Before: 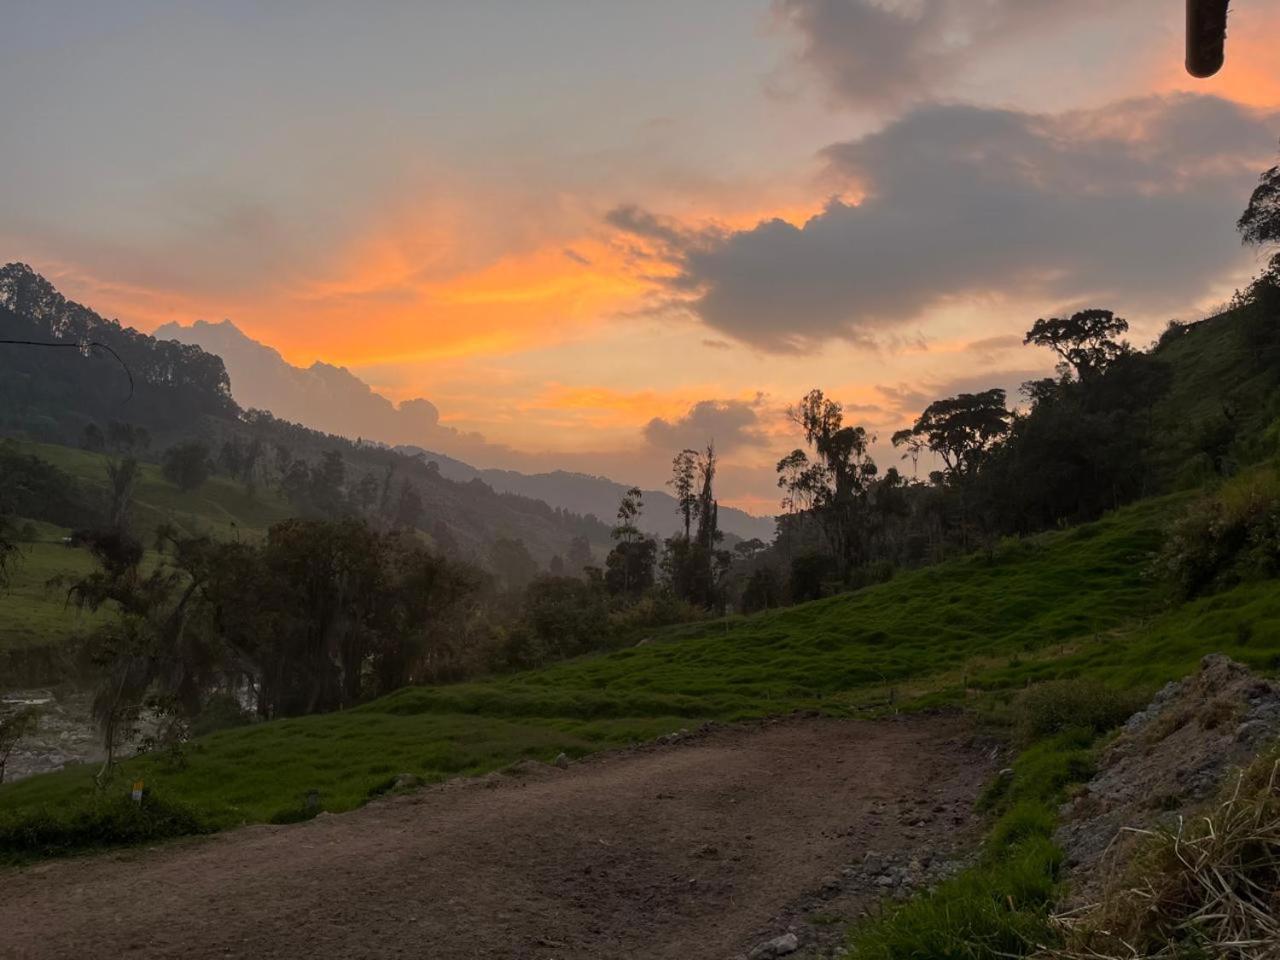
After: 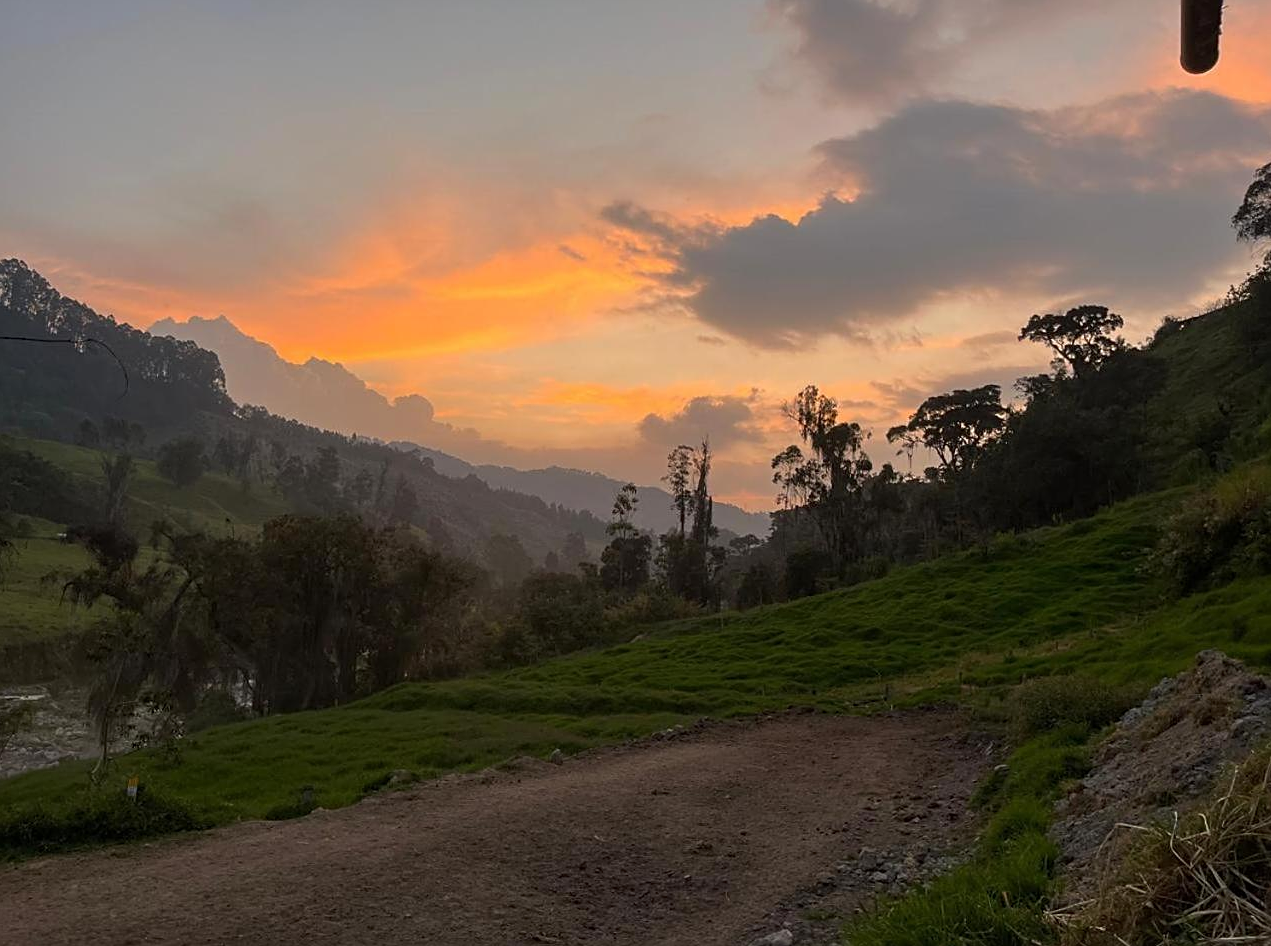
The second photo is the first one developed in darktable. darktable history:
sharpen: on, module defaults
crop: left 0.446%, top 0.479%, right 0.18%, bottom 0.943%
